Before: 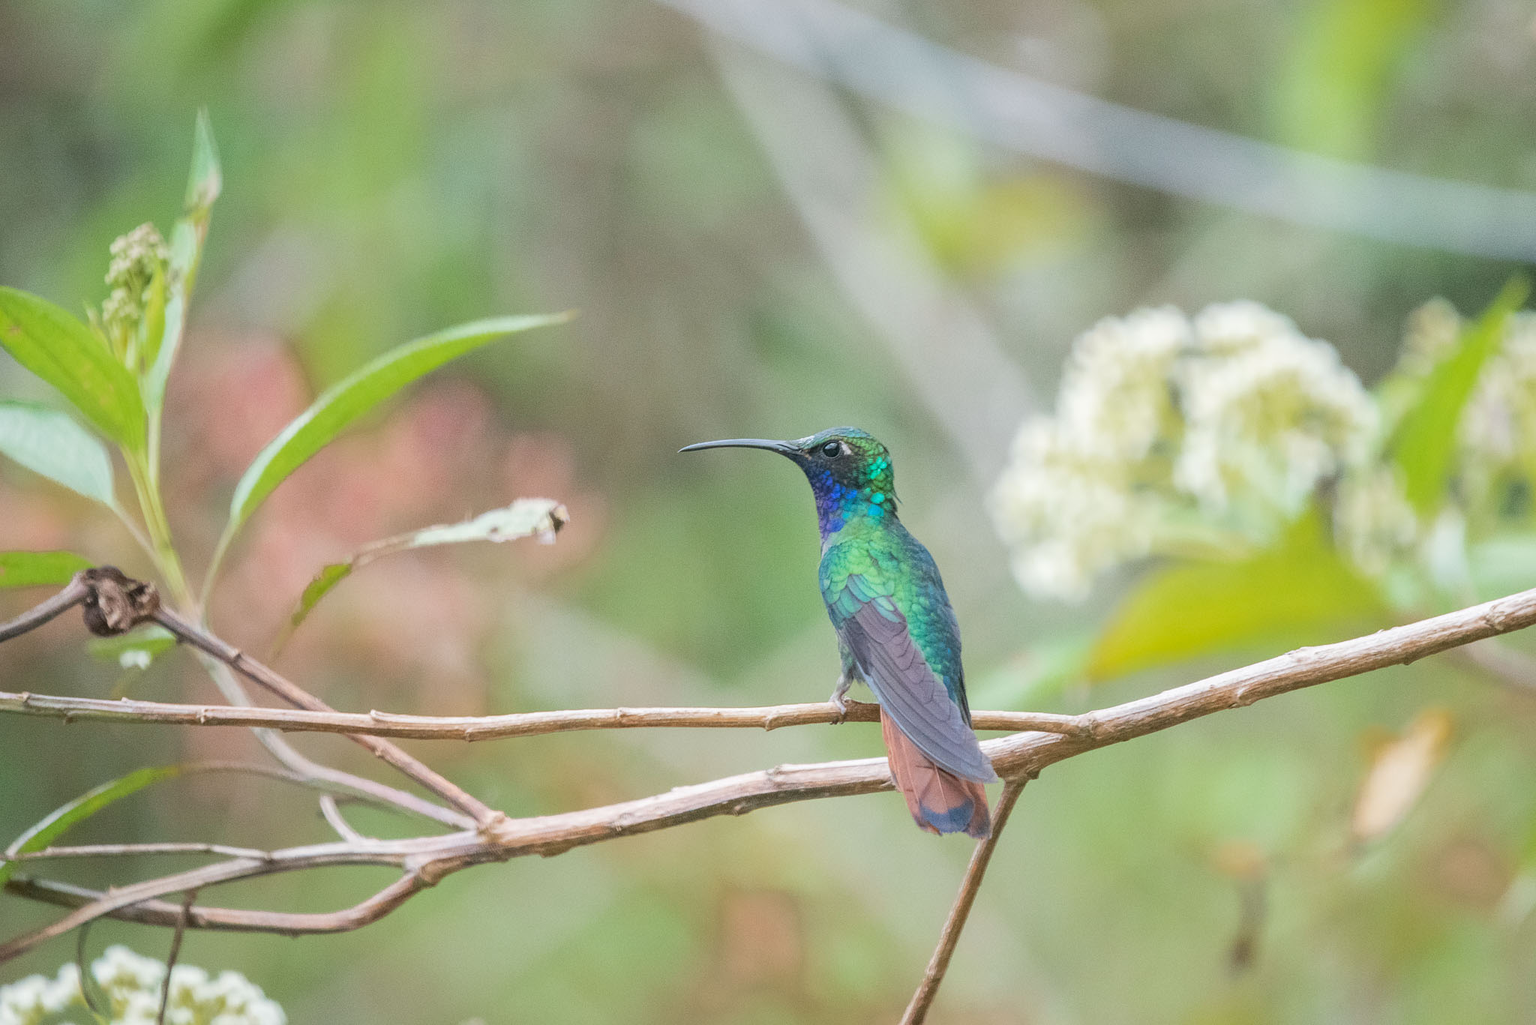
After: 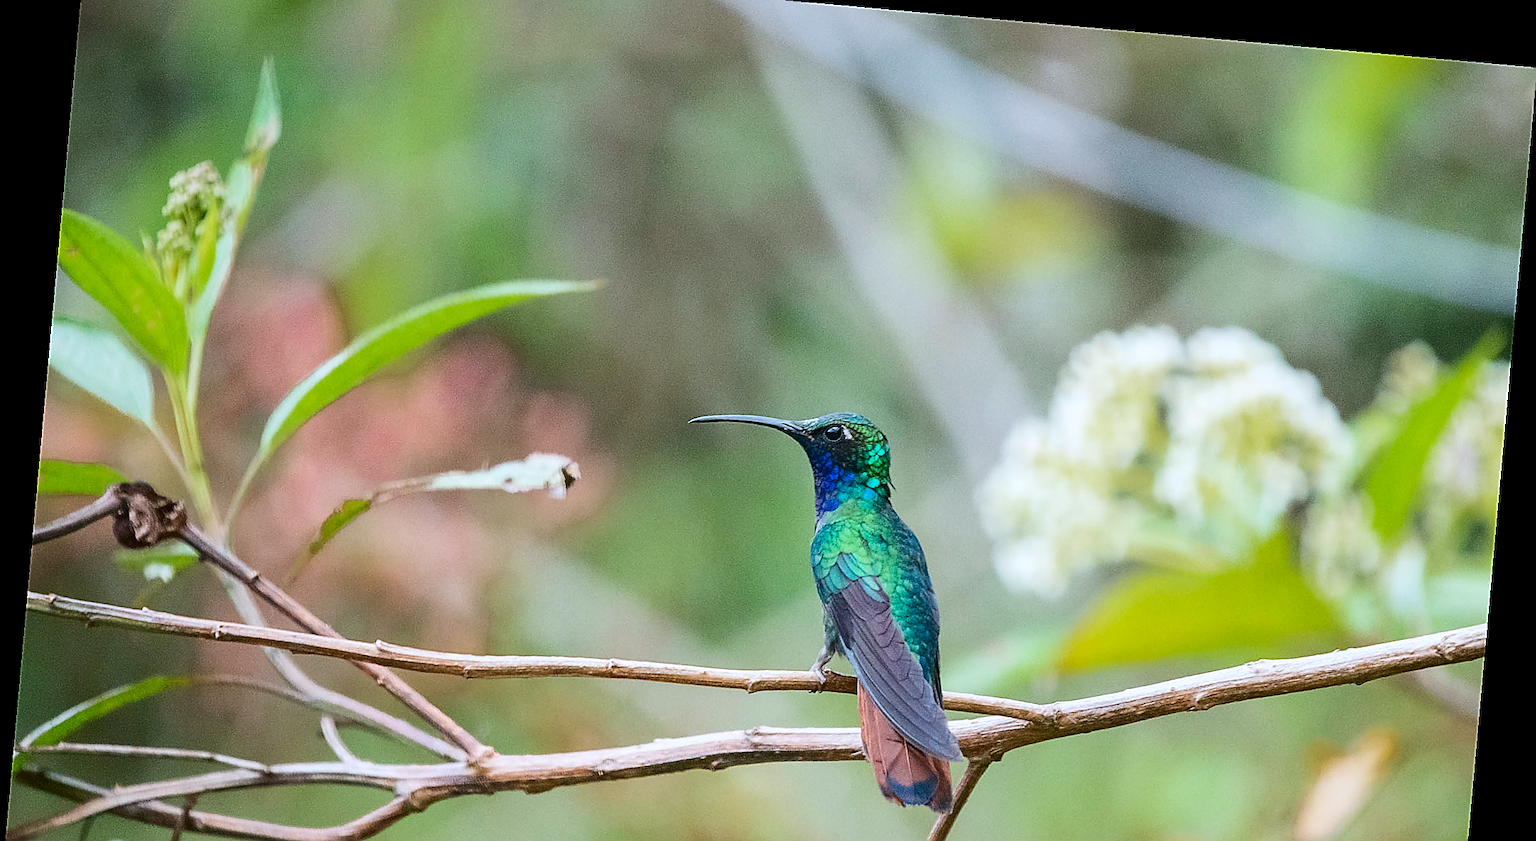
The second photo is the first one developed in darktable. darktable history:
sharpen: radius 1.4, amount 1.25, threshold 0.7
color correction: highlights a* -0.772, highlights b* -8.92
grain: coarseness 0.09 ISO, strength 10%
contrast brightness saturation: contrast 0.22, brightness -0.19, saturation 0.24
rotate and perspective: rotation 5.12°, automatic cropping off
crop: top 5.667%, bottom 17.637%
rgb levels: preserve colors max RGB
